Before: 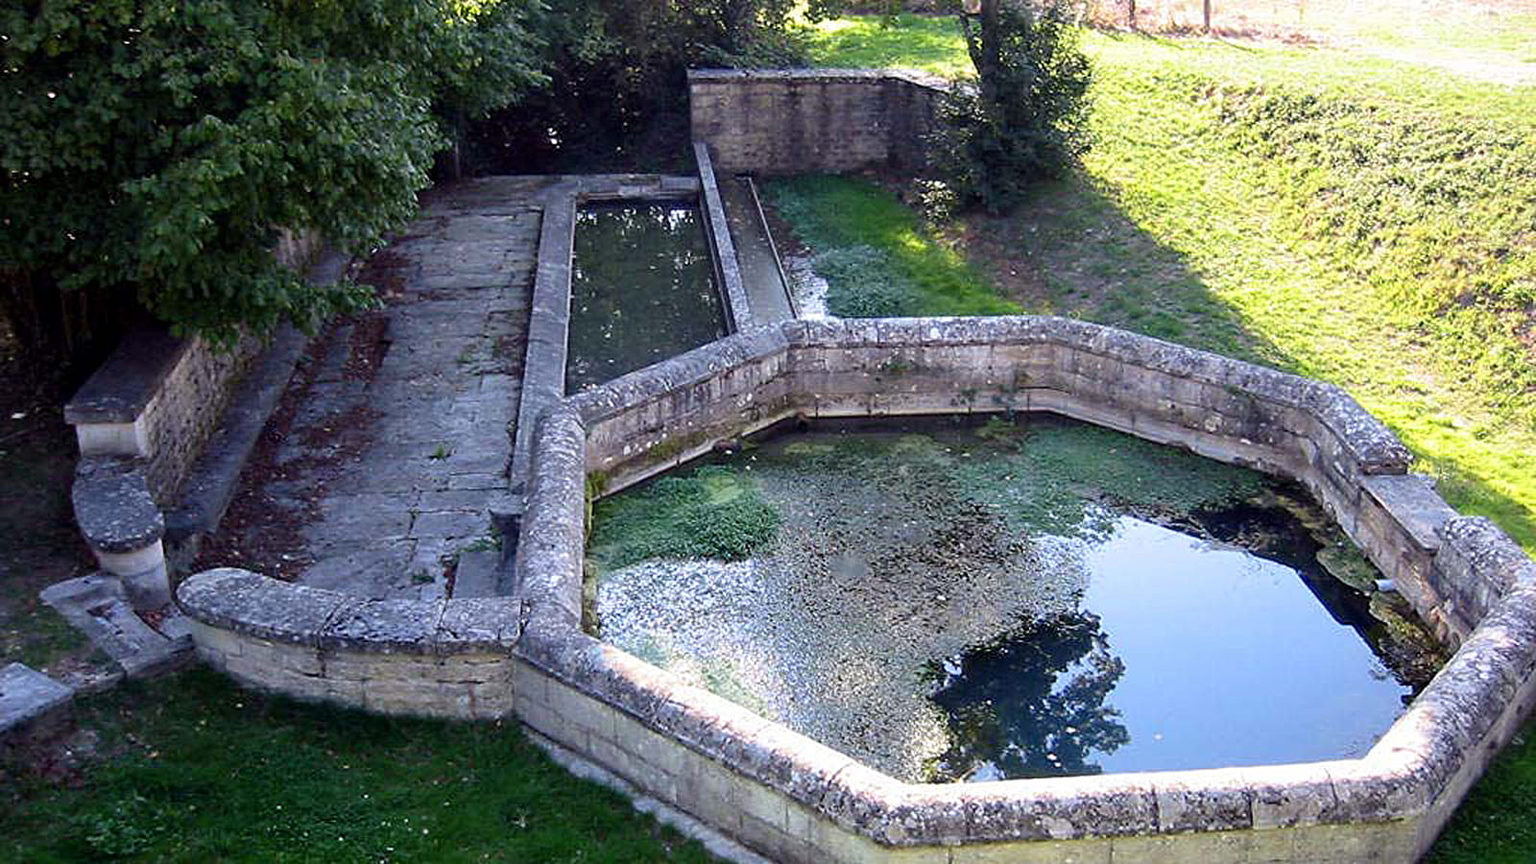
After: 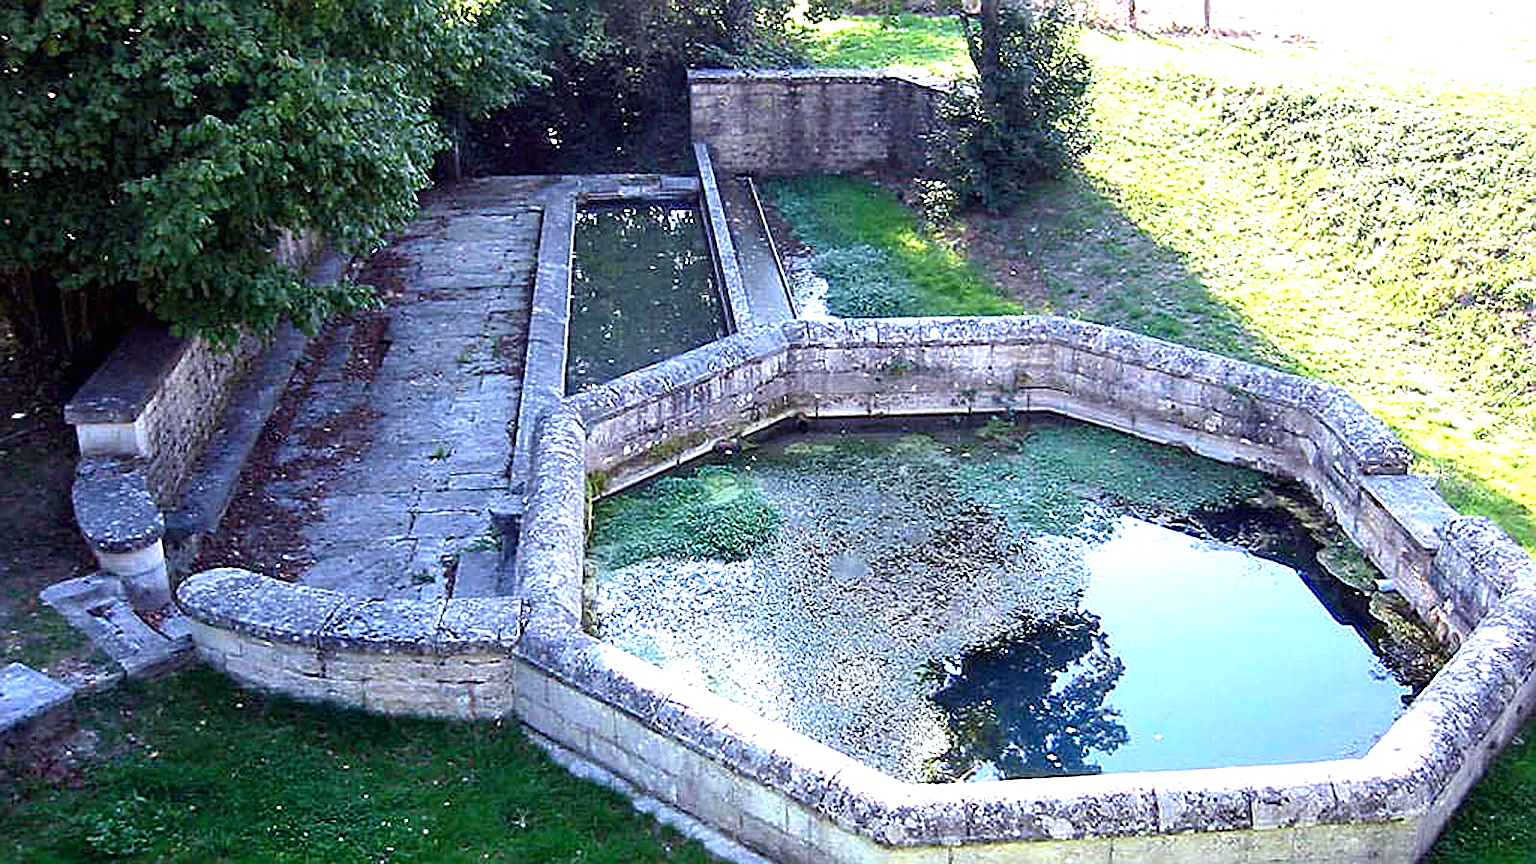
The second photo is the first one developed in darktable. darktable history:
color calibration: x 0.37, y 0.382, temperature 4313.32 K
exposure: black level correction 0, exposure 0.877 EV, compensate exposure bias true, compensate highlight preservation false
sharpen: amount 0.6
